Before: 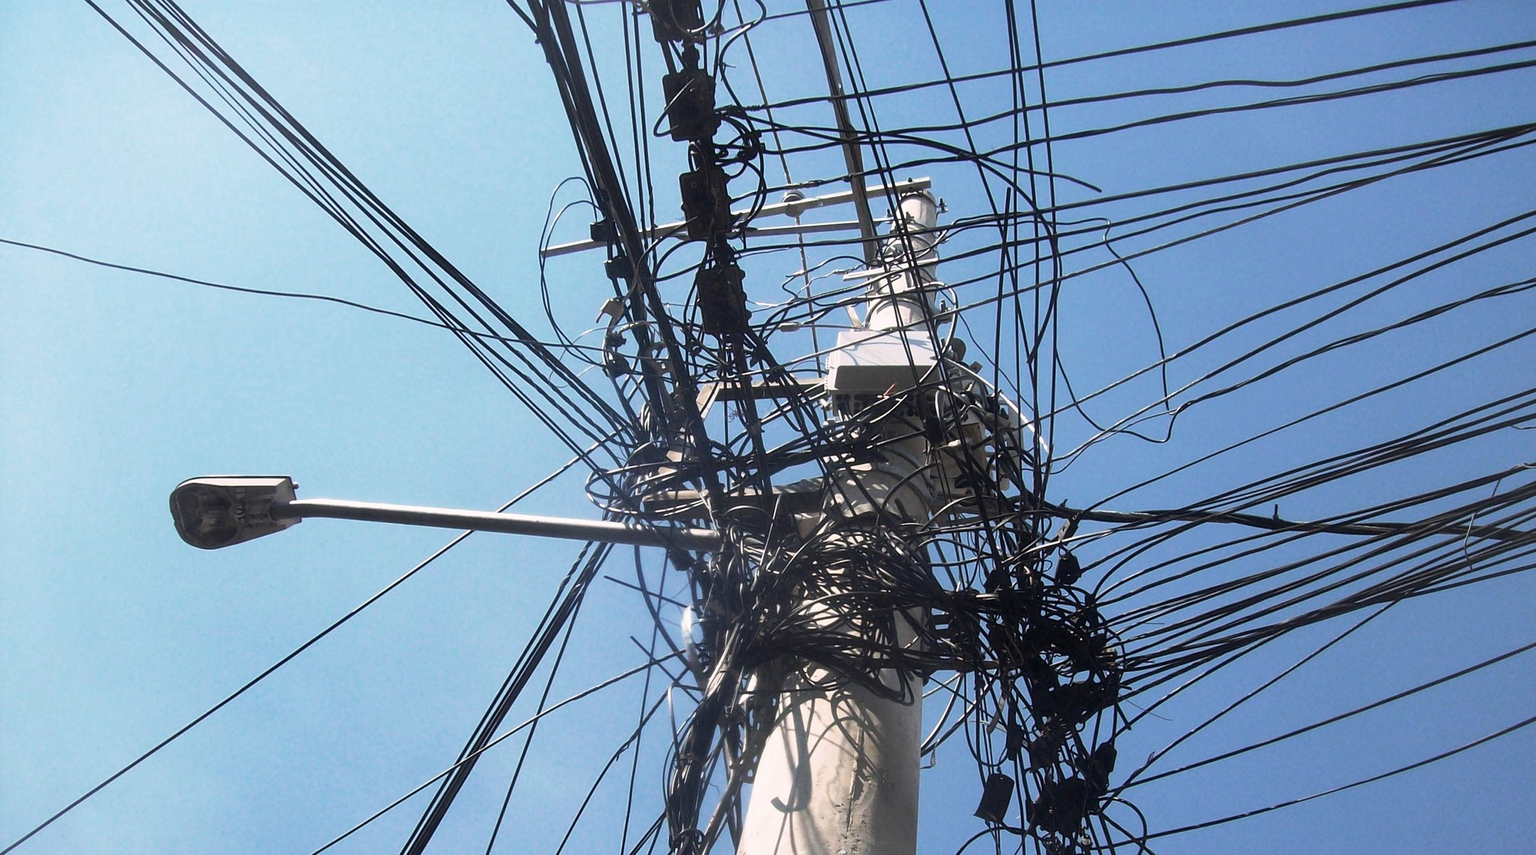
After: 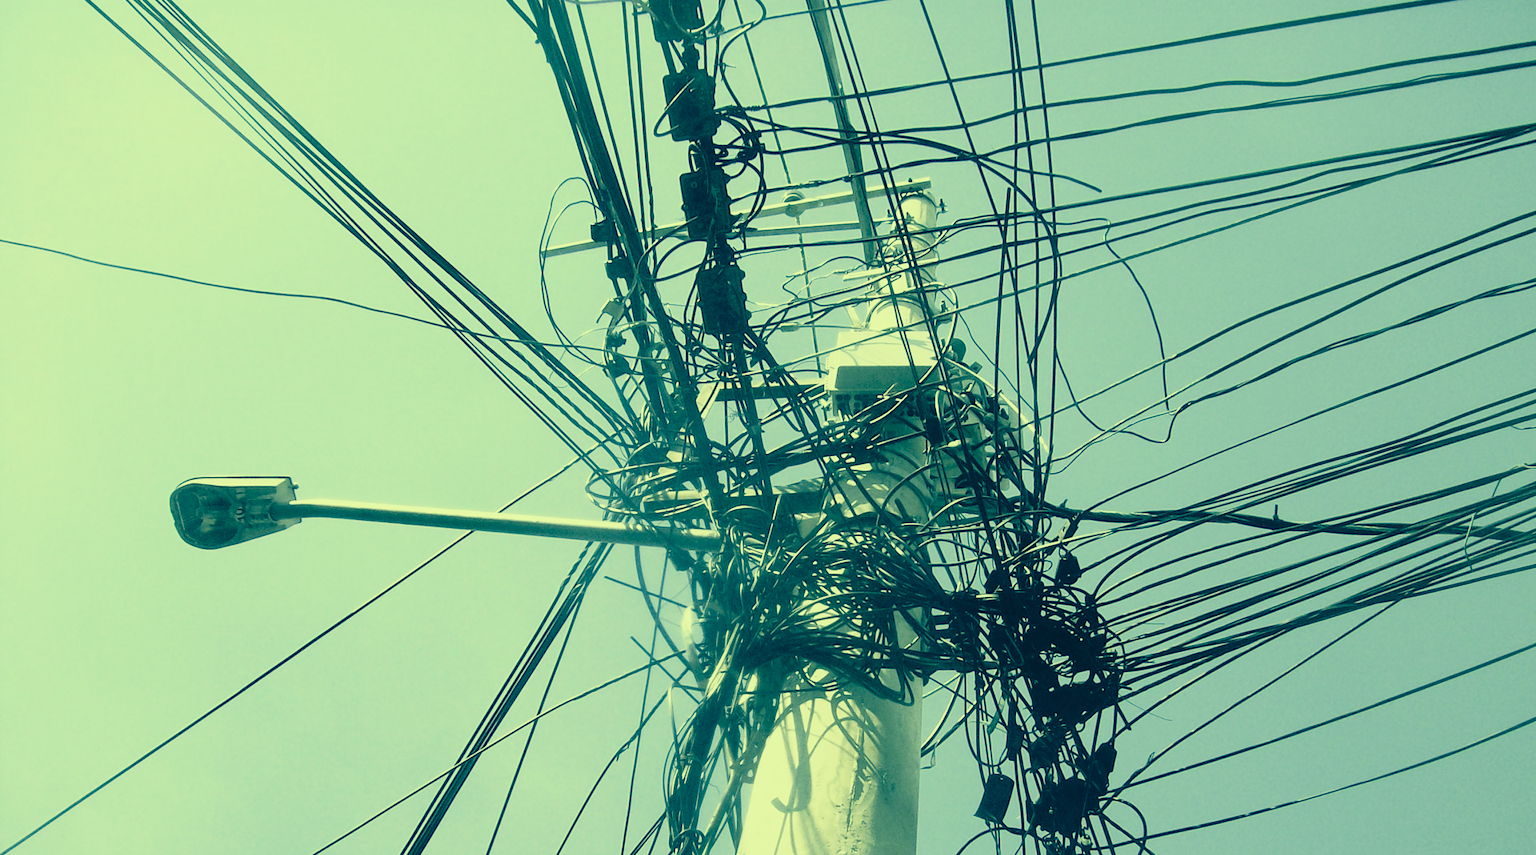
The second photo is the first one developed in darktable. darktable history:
filmic rgb: black relative exposure -7.65 EV, white relative exposure 4.56 EV, hardness 3.61, contrast 1.106
contrast brightness saturation: brightness 0.18, saturation -0.5
color correction: highlights a* -15.58, highlights b* 40, shadows a* -40, shadows b* -26.18
exposure: black level correction 0, exposure 0.7 EV, compensate exposure bias true, compensate highlight preservation false
